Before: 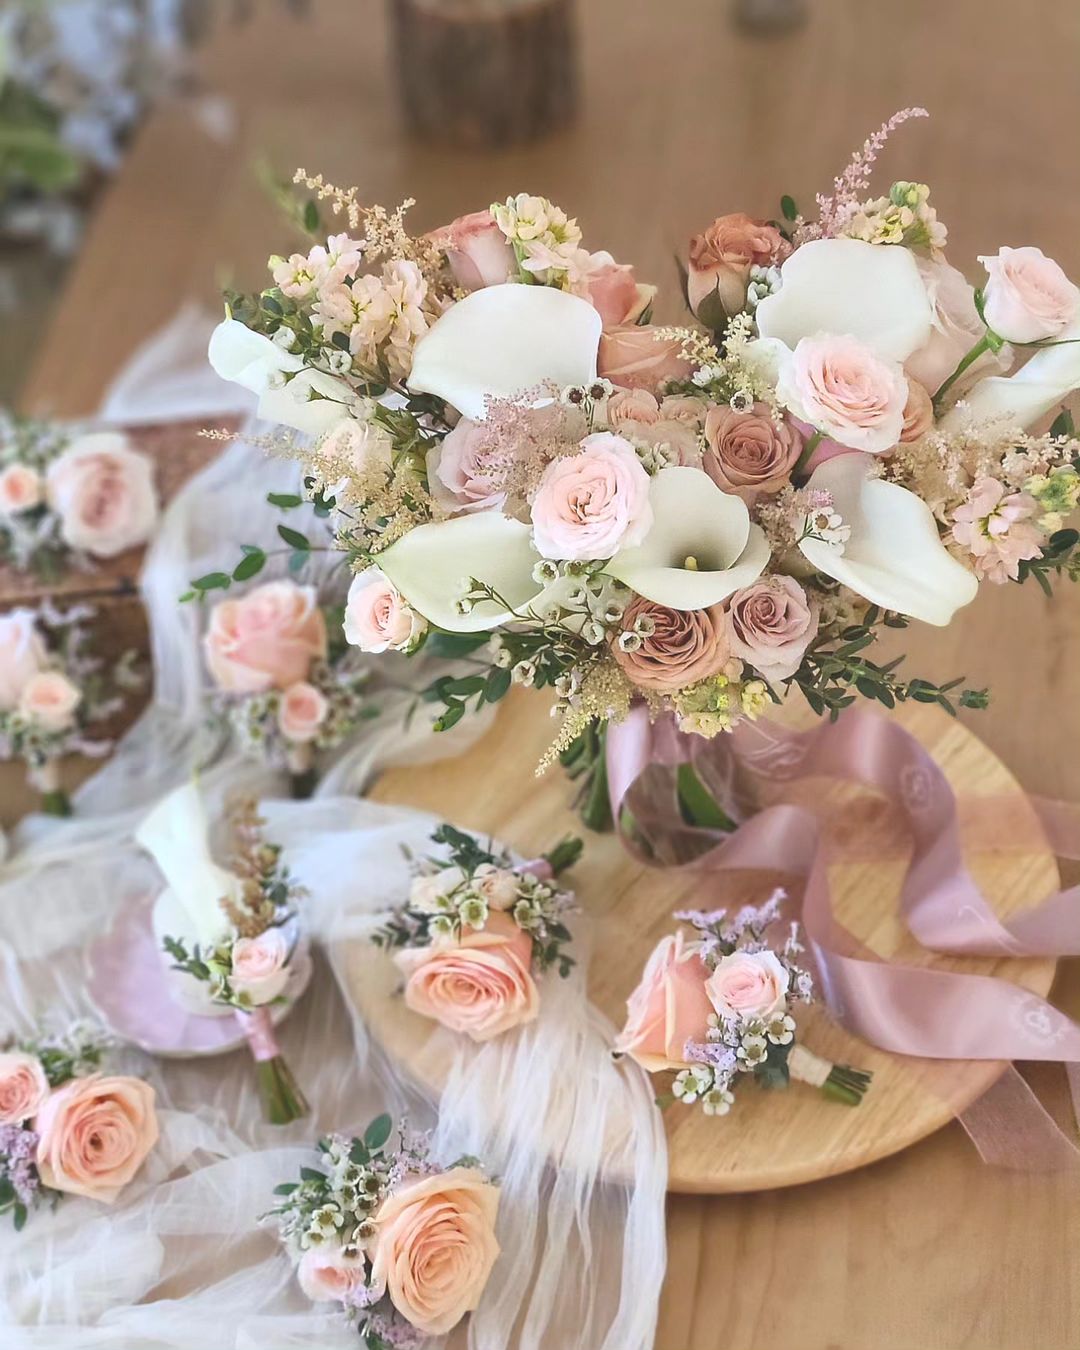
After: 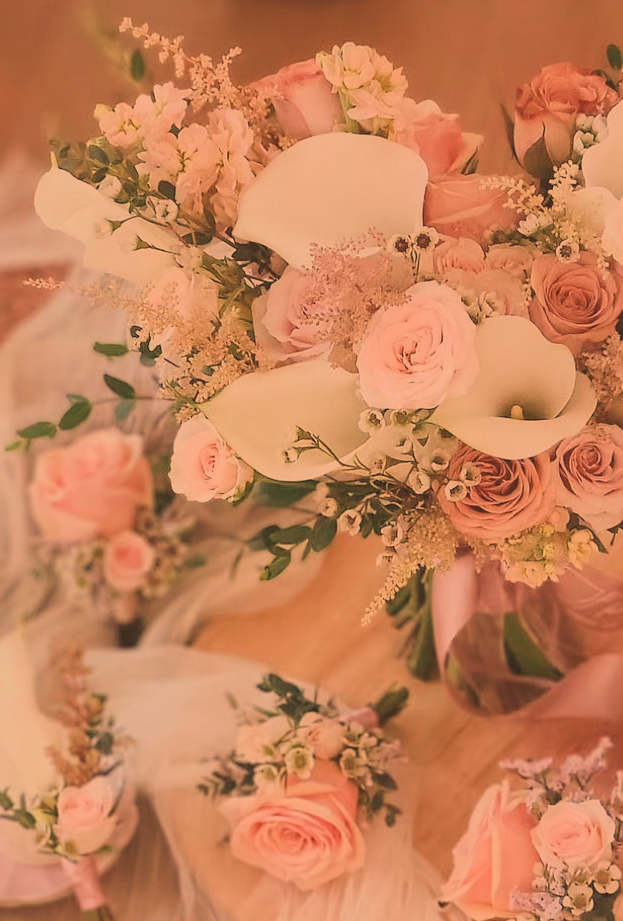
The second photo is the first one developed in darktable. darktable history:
white balance: red 1.467, blue 0.684
exposure: black level correction -0.015, exposure -0.5 EV, compensate highlight preservation false
filmic rgb: black relative exposure -7.65 EV, white relative exposure 4.56 EV, hardness 3.61
crop: left 16.202%, top 11.208%, right 26.045%, bottom 20.557%
